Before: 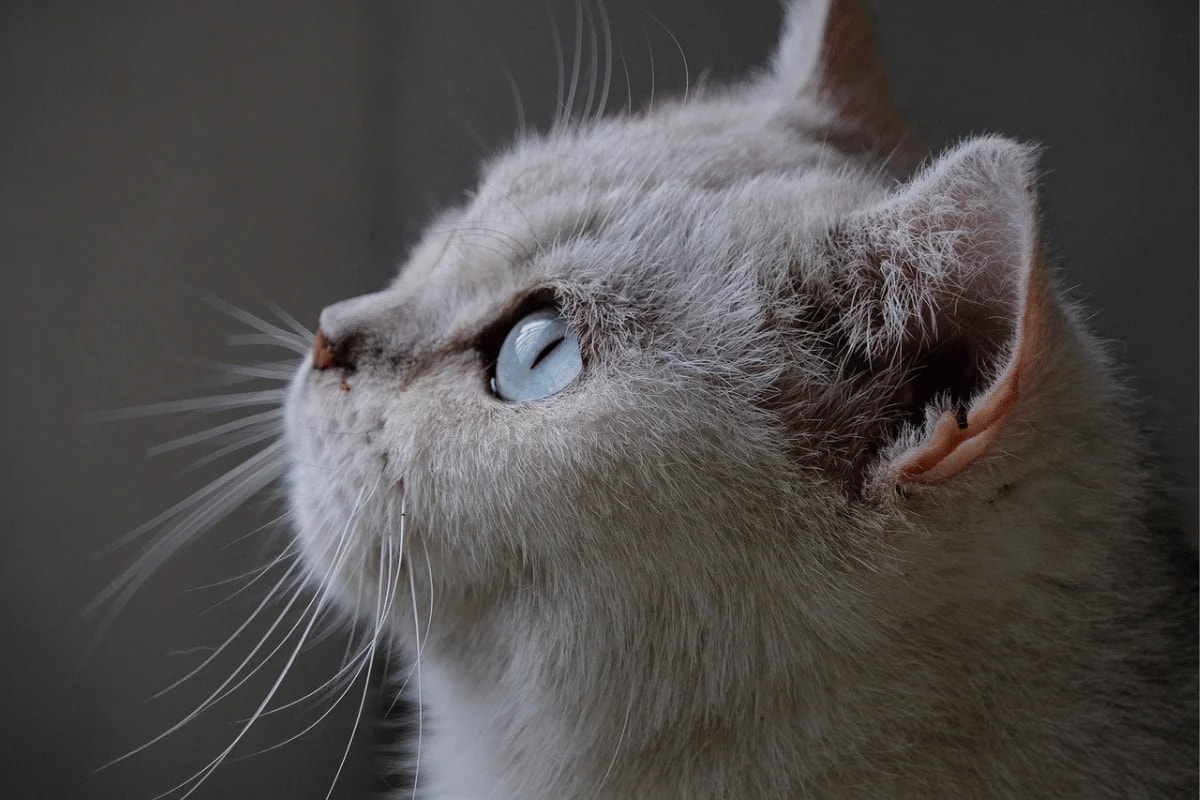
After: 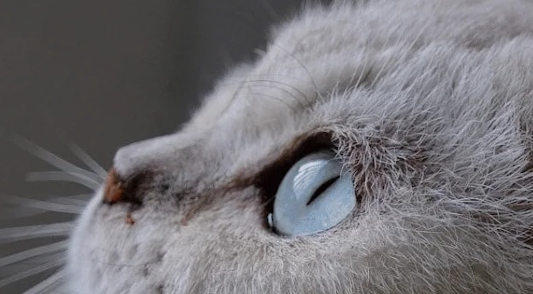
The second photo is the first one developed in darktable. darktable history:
crop: left 10.121%, top 10.631%, right 36.218%, bottom 51.526%
rotate and perspective: rotation 0.72°, lens shift (vertical) -0.352, lens shift (horizontal) -0.051, crop left 0.152, crop right 0.859, crop top 0.019, crop bottom 0.964
bloom: size 9%, threshold 100%, strength 7%
